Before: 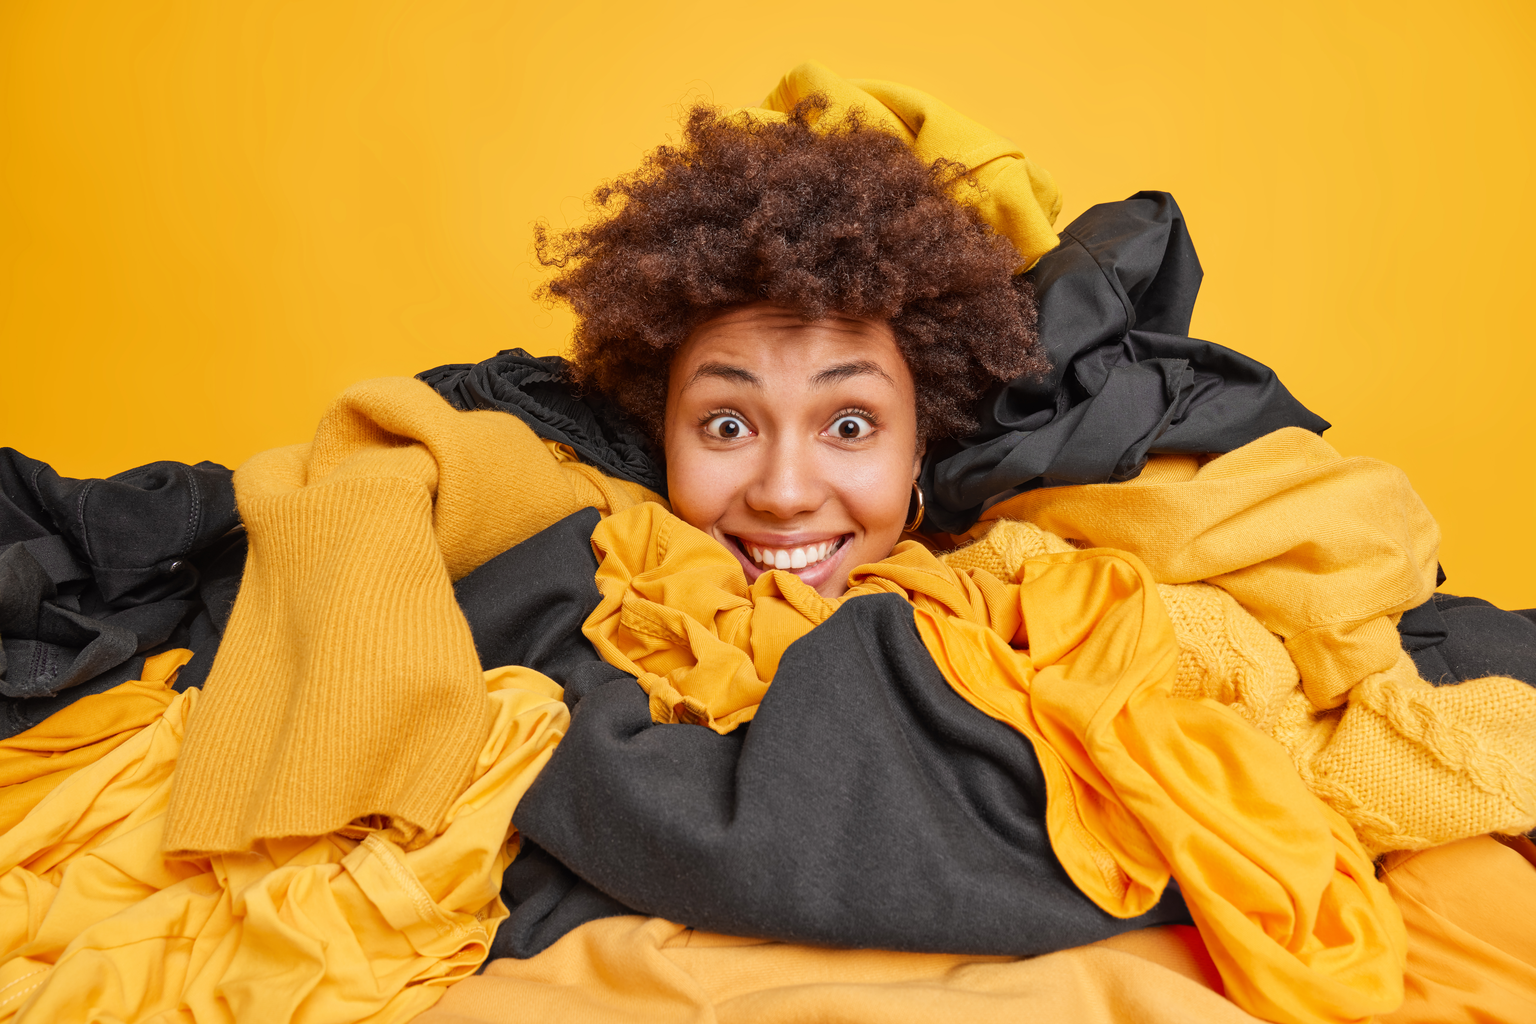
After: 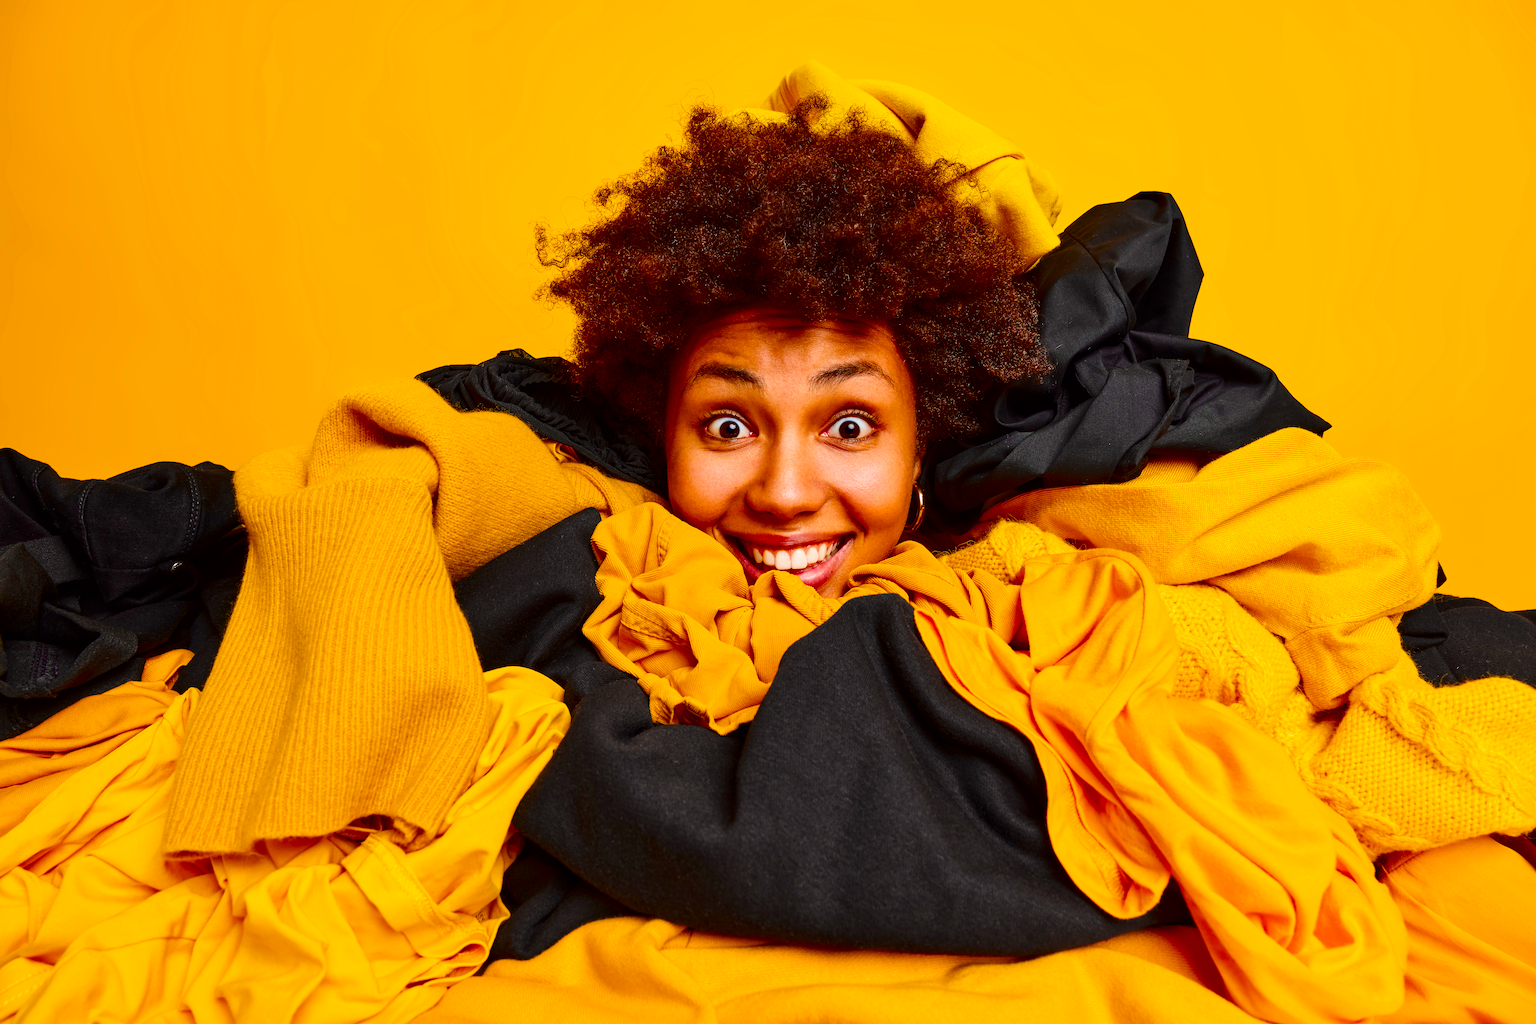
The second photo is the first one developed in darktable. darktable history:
contrast brightness saturation: contrast 0.22, brightness -0.19, saturation 0.24
color balance rgb: linear chroma grading › global chroma 15%, perceptual saturation grading › global saturation 30%
